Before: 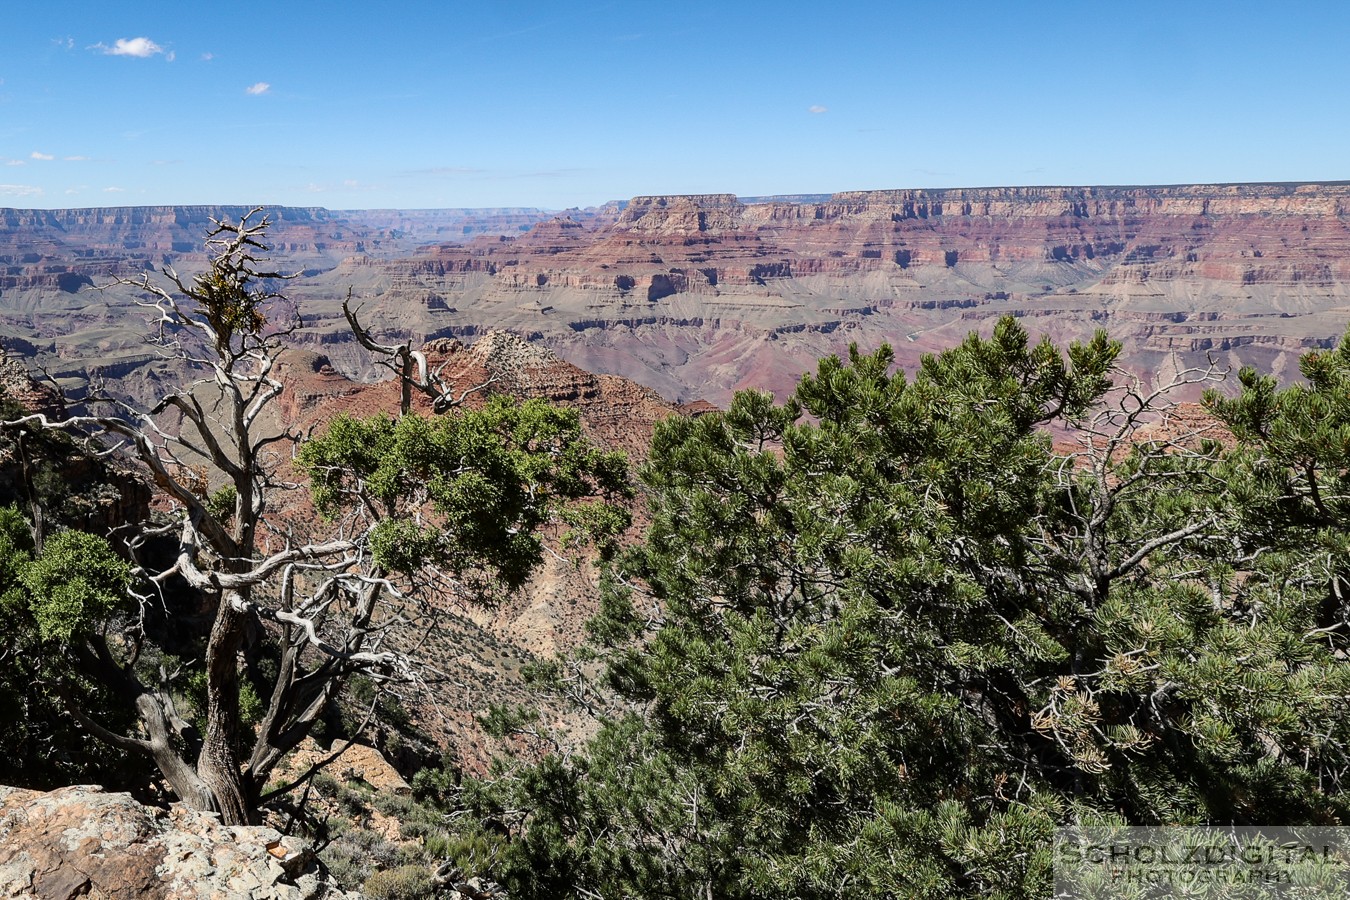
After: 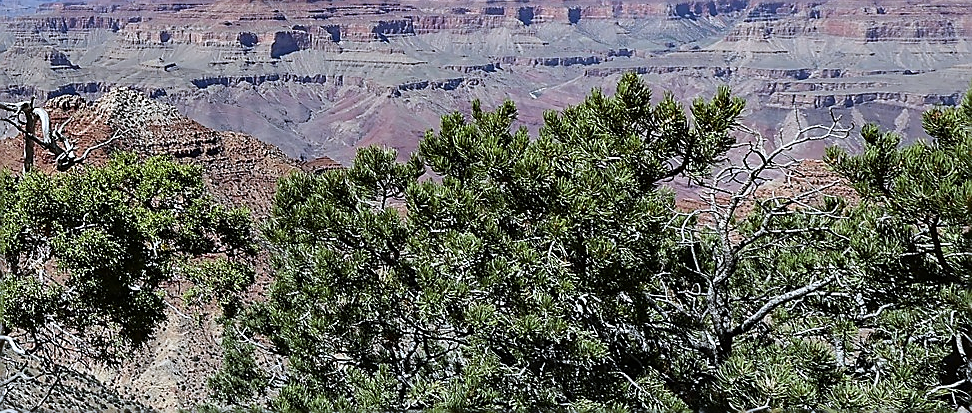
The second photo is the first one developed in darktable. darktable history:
crop and rotate: left 27.938%, top 27.046%, bottom 27.046%
white balance: red 0.924, blue 1.095
sharpen: radius 1.4, amount 1.25, threshold 0.7
